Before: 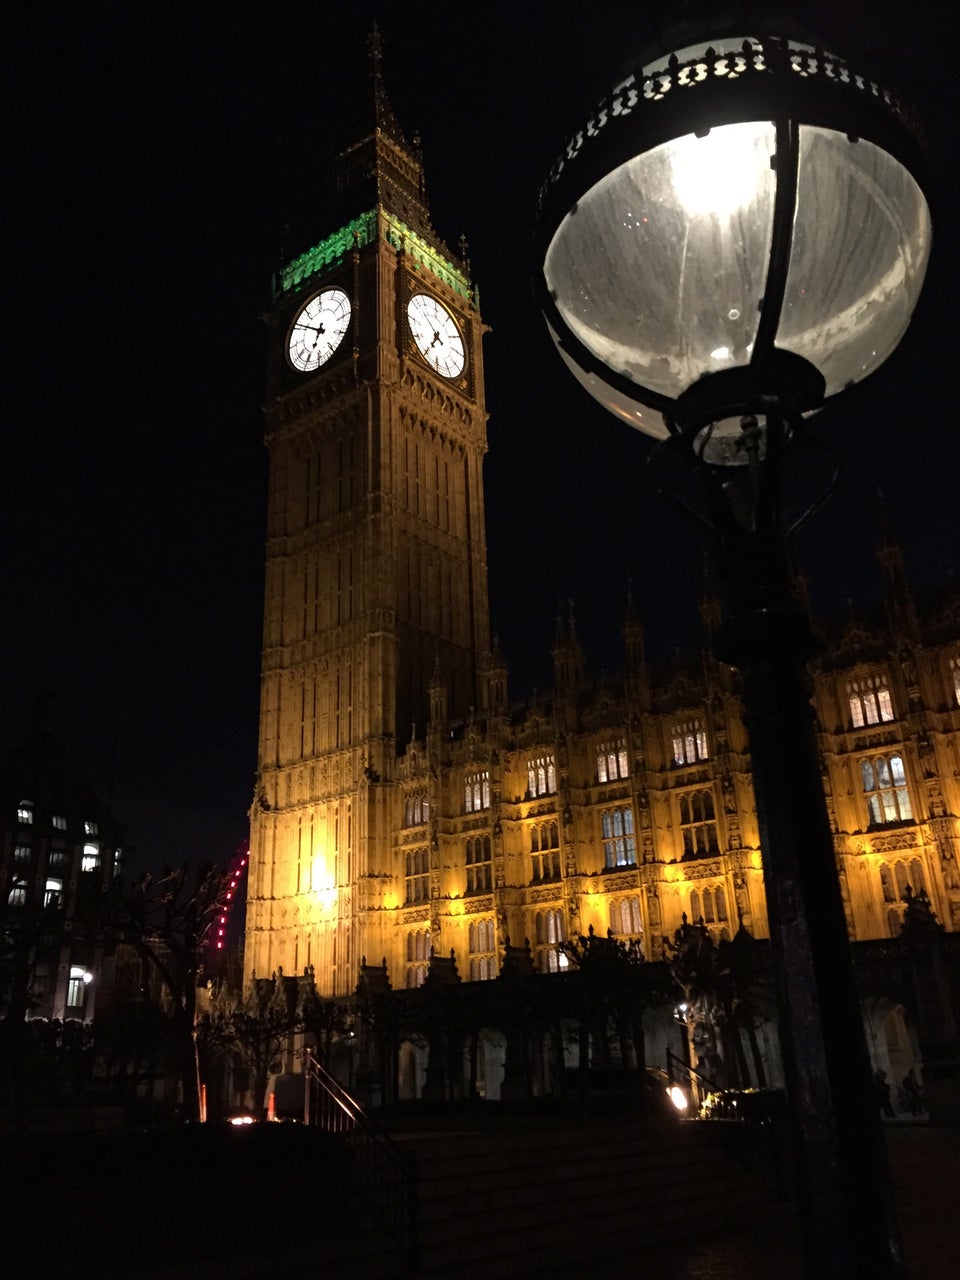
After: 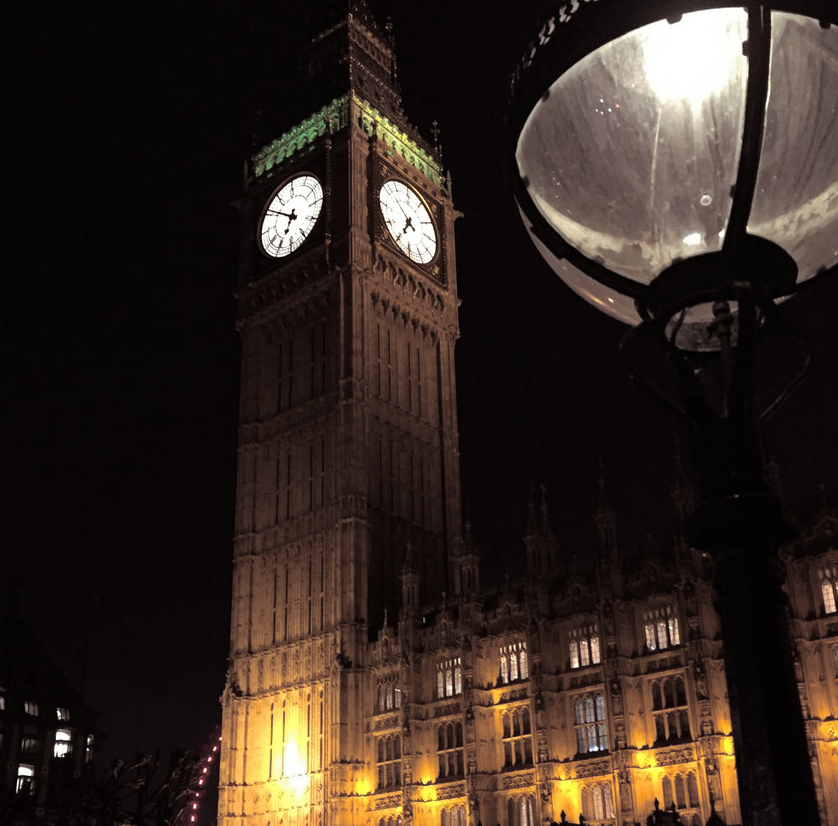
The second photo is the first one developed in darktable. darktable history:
split-toning: shadows › saturation 0.2
crop: left 3.015%, top 8.969%, right 9.647%, bottom 26.457%
tone equalizer: on, module defaults
